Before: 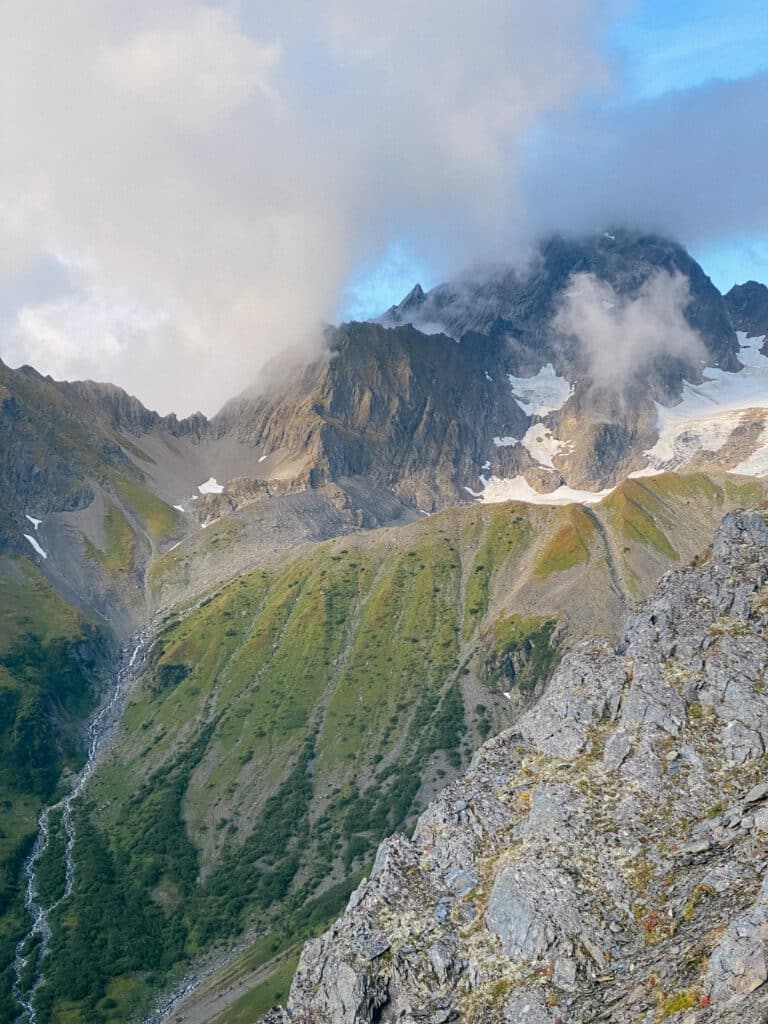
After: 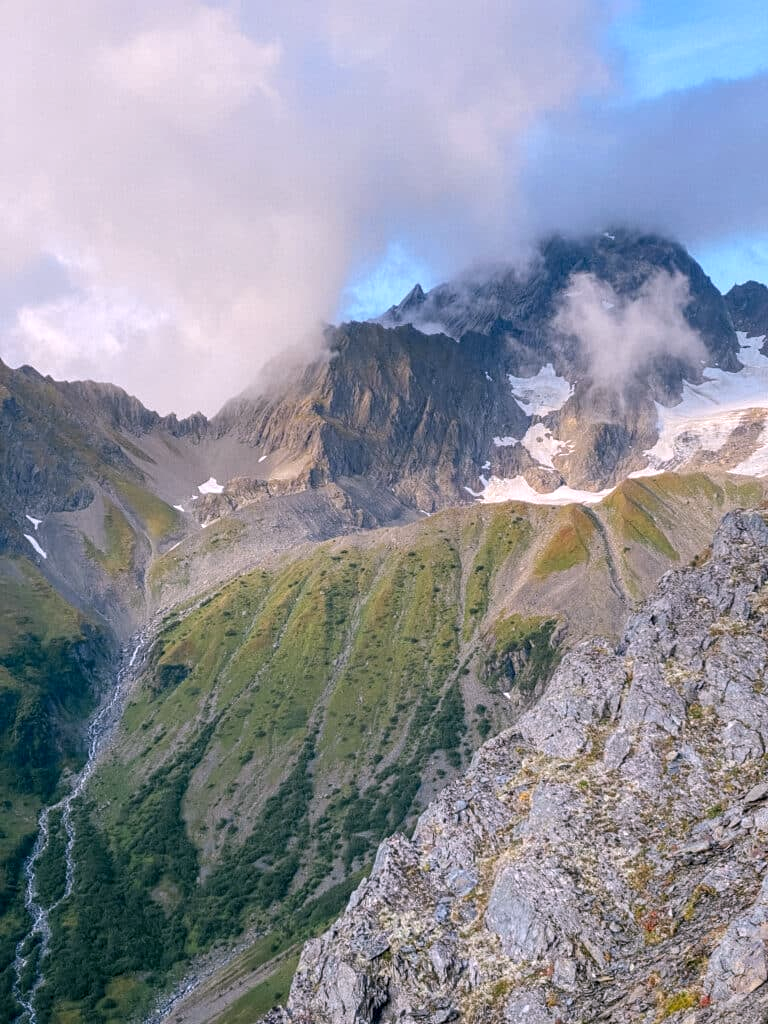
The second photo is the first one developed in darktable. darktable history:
white balance: red 1.05, blue 1.072
local contrast: on, module defaults
